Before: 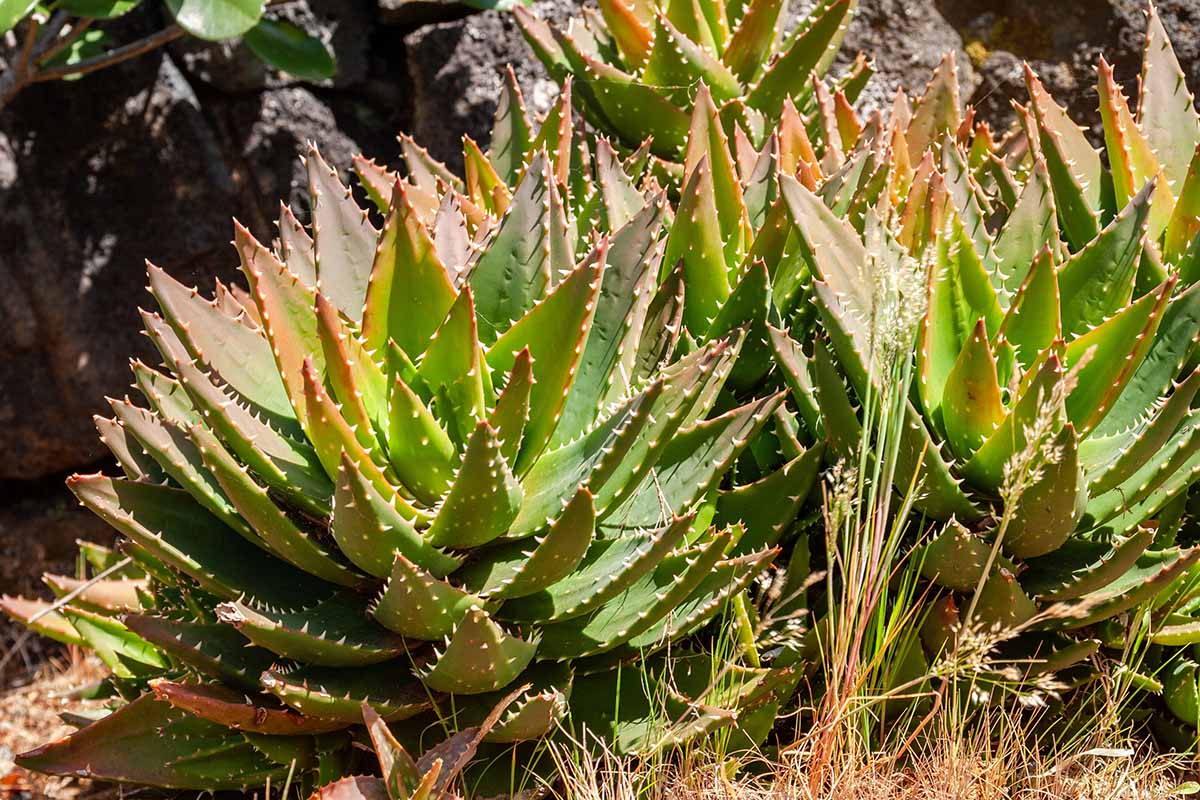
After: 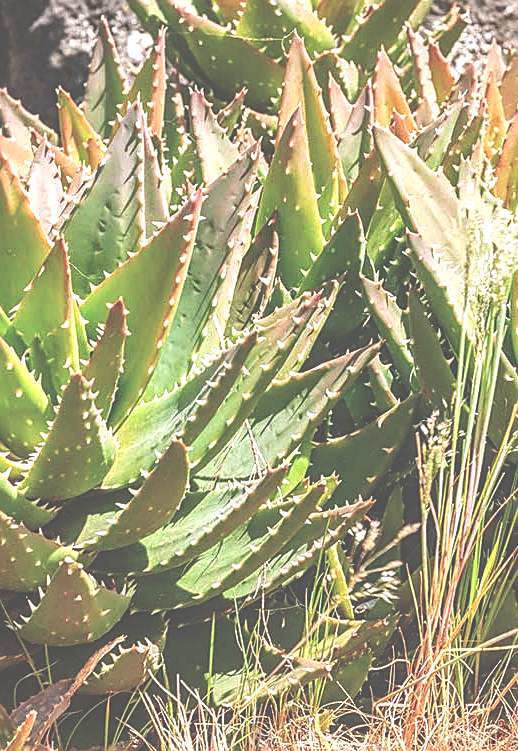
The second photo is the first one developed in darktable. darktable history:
crop: left 33.86%, top 6.076%, right 22.954%
sharpen: on, module defaults
local contrast: on, module defaults
color zones: curves: ch1 [(0, 0.469) (0.001, 0.469) (0.12, 0.446) (0.248, 0.469) (0.5, 0.5) (0.748, 0.5) (0.999, 0.469) (1, 0.469)]
exposure: black level correction -0.071, exposure 0.502 EV, compensate highlight preservation false
